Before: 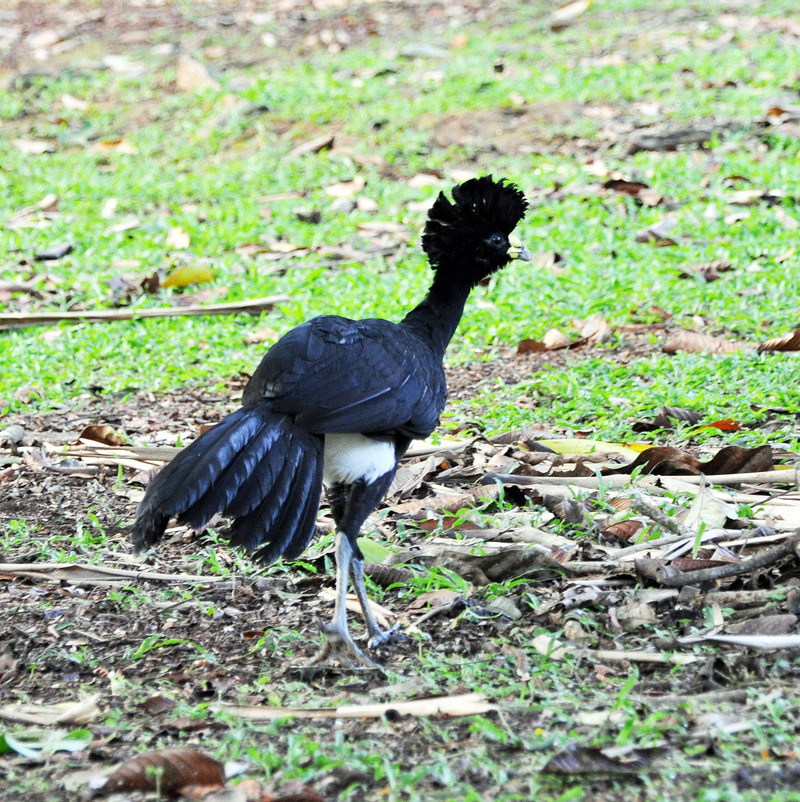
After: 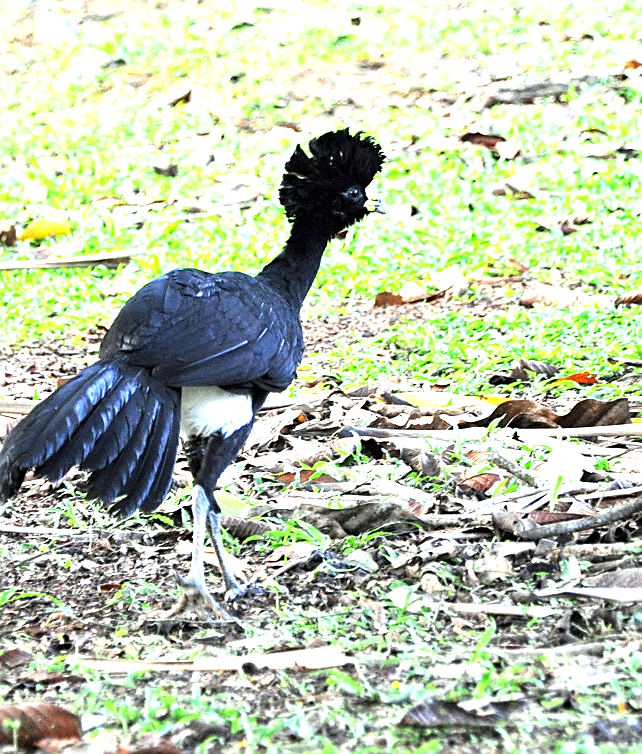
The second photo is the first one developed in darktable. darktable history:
crop and rotate: left 17.895%, top 5.861%, right 1.756%
sharpen: amount 0.491
exposure: black level correction 0, exposure 1 EV, compensate highlight preservation false
